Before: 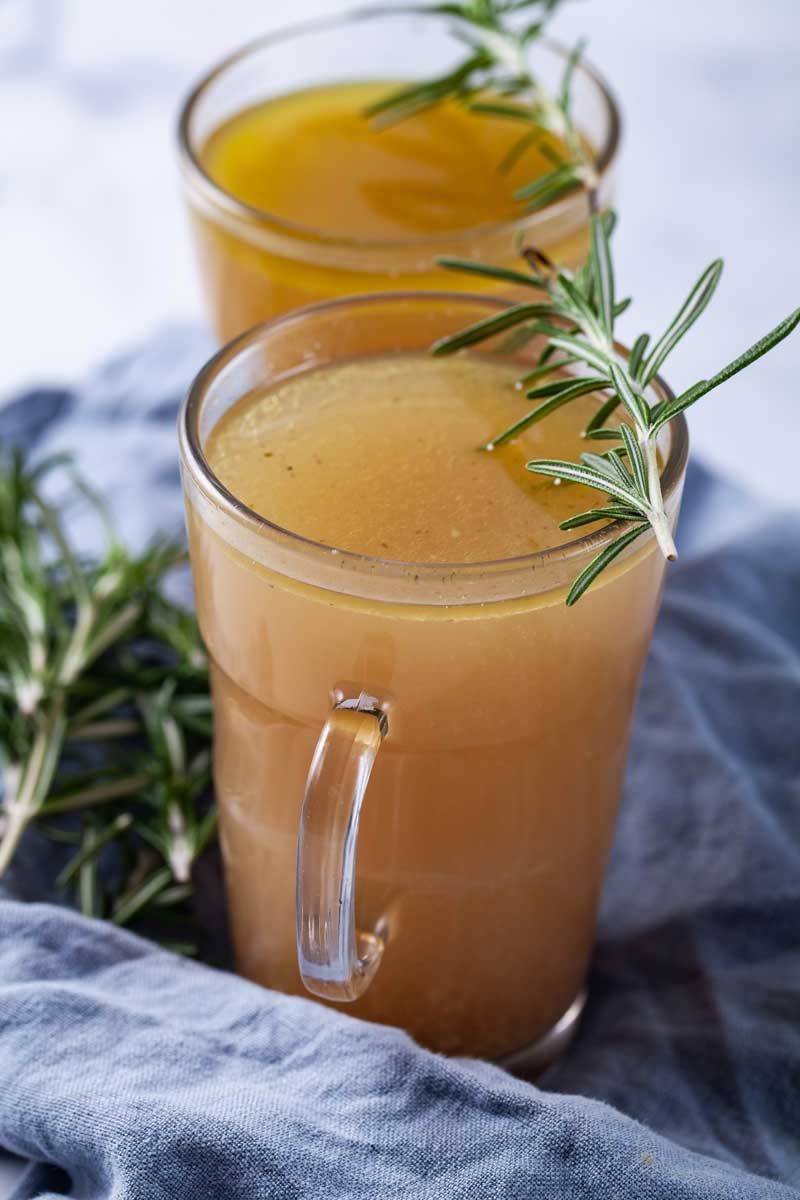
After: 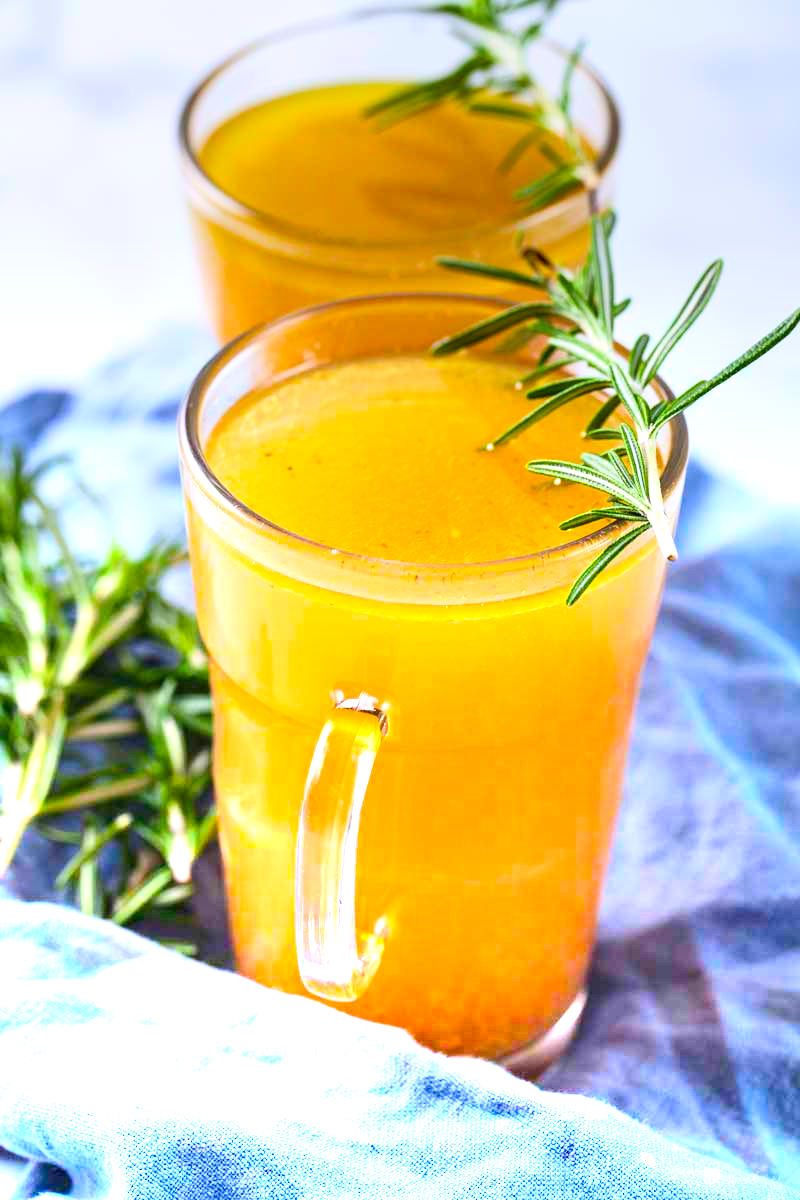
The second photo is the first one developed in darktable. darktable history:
color balance rgb: linear chroma grading › global chroma 15%, perceptual saturation grading › global saturation 30%
contrast brightness saturation: contrast 0.2, brightness 0.16, saturation 0.22
graduated density: density -3.9 EV
